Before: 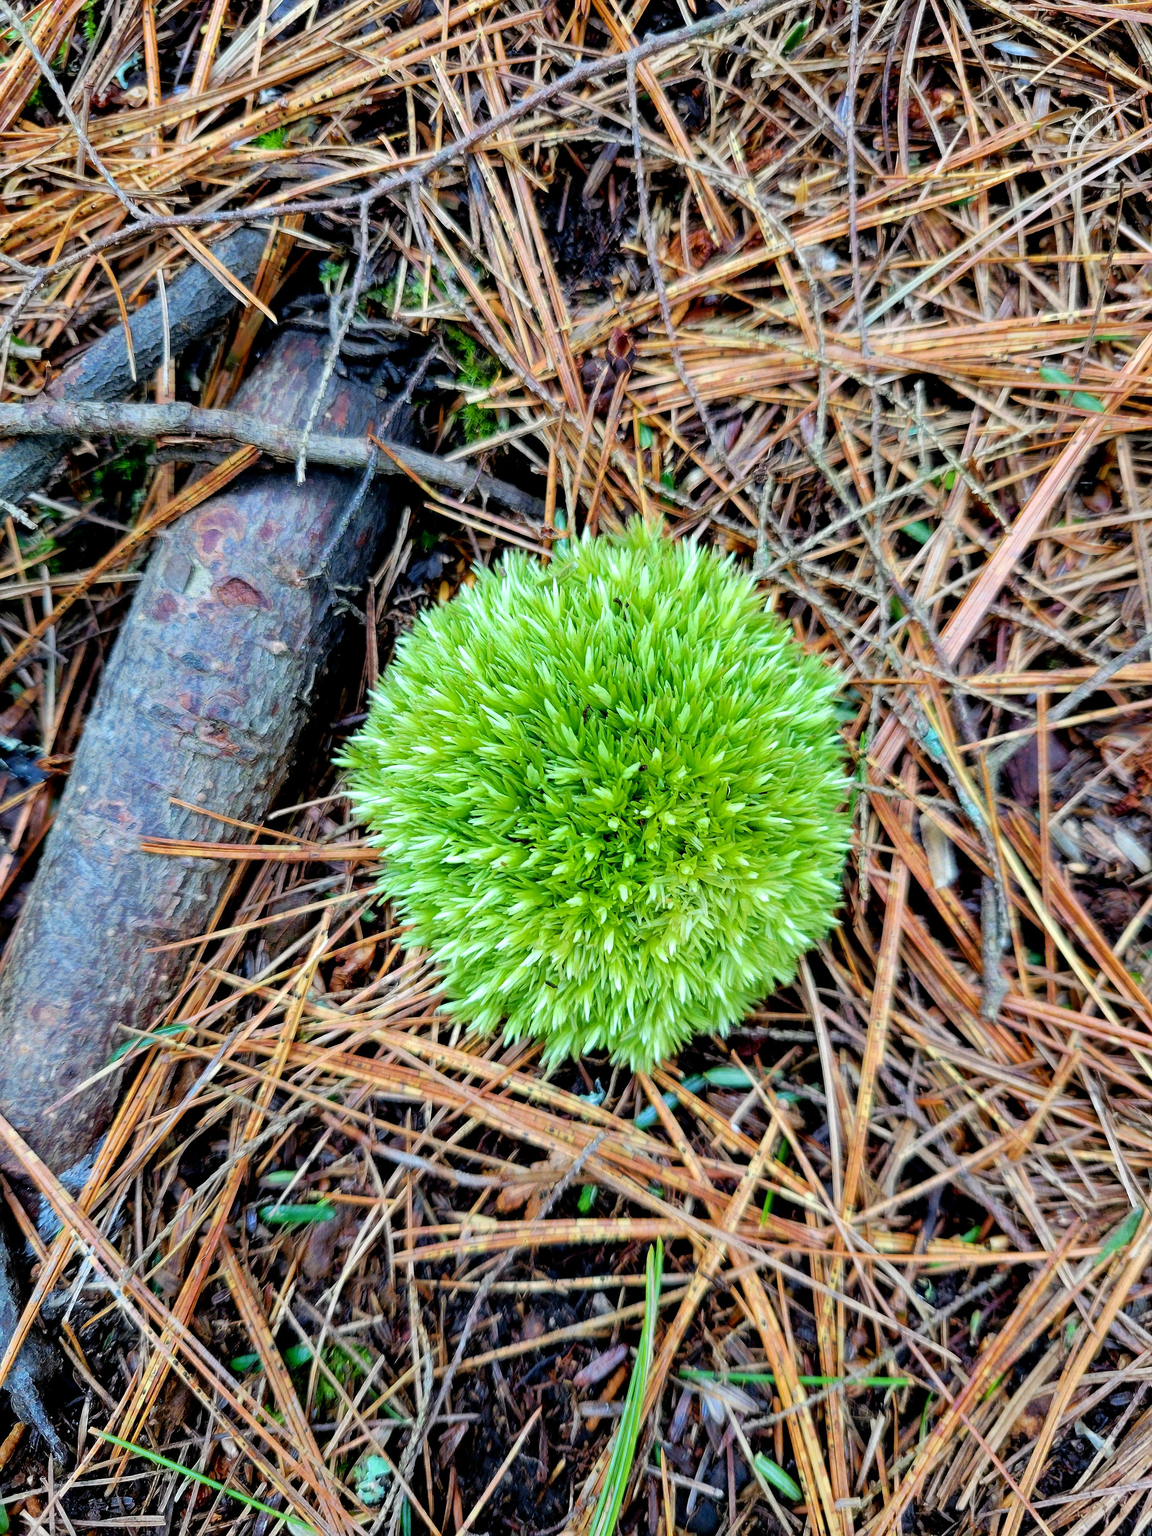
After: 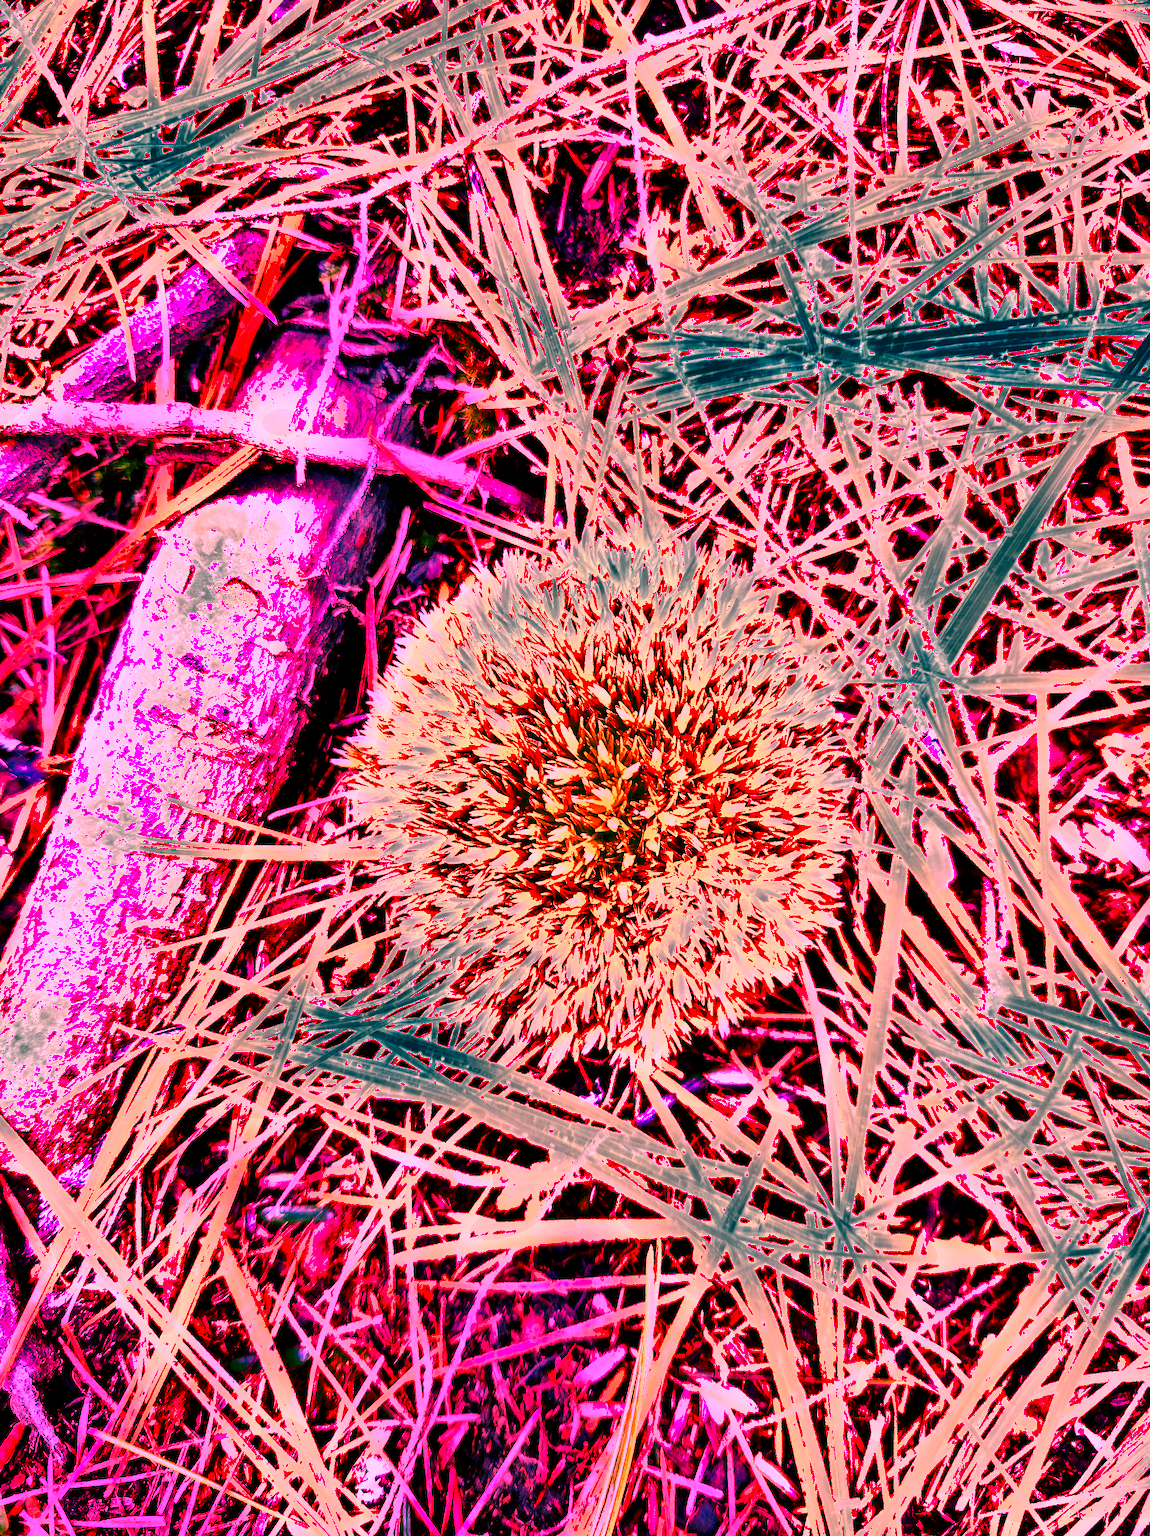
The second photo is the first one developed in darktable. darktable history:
shadows and highlights: shadows 80.73, white point adjustment -9.07, highlights -61.46, soften with gaussian
white balance: red 4.26, blue 1.802
crop and rotate: left 0.126%
